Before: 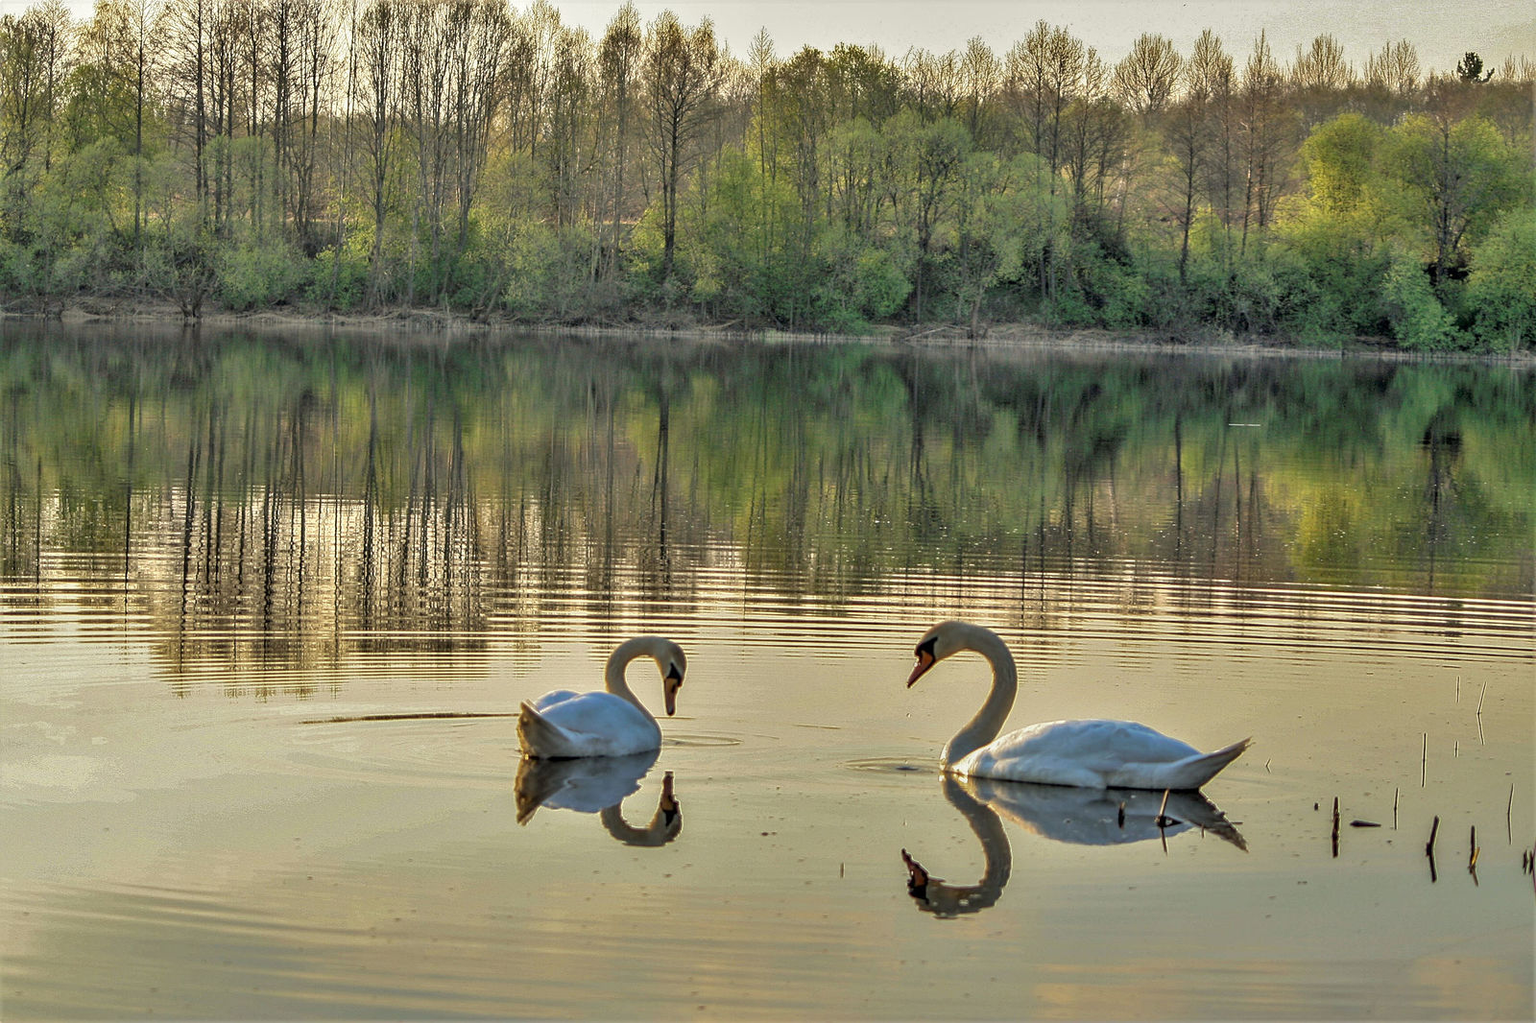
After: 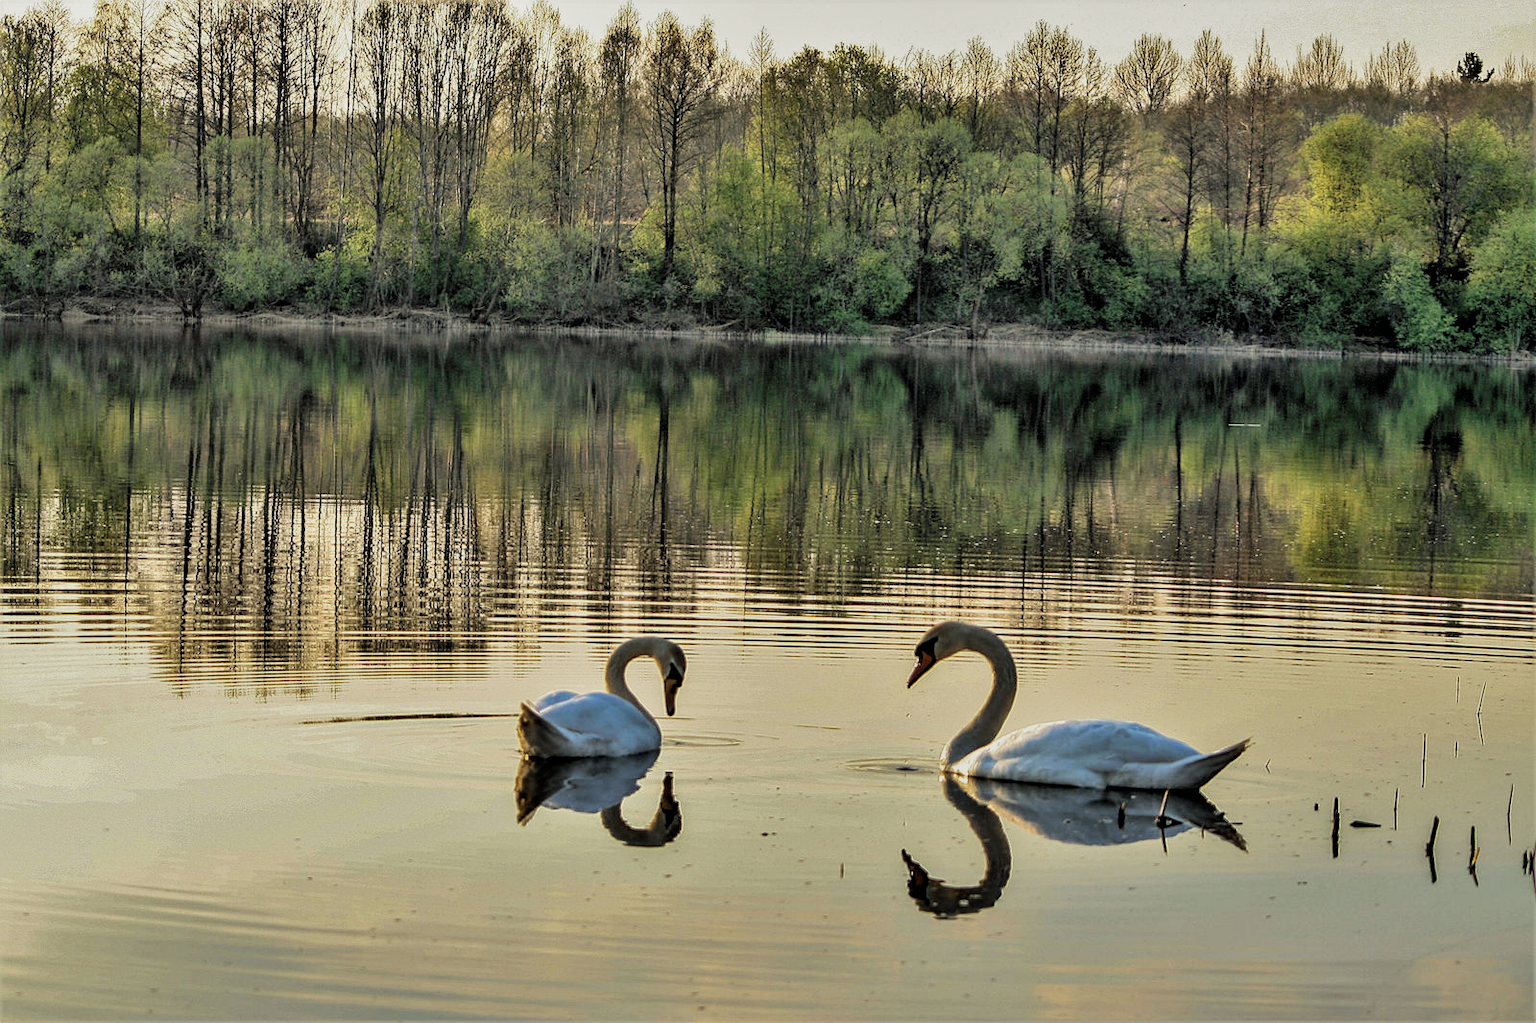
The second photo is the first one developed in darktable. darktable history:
filmic rgb: black relative exposure -5.05 EV, white relative exposure 4 EV, hardness 2.88, contrast 1.405, highlights saturation mix -21.11%
